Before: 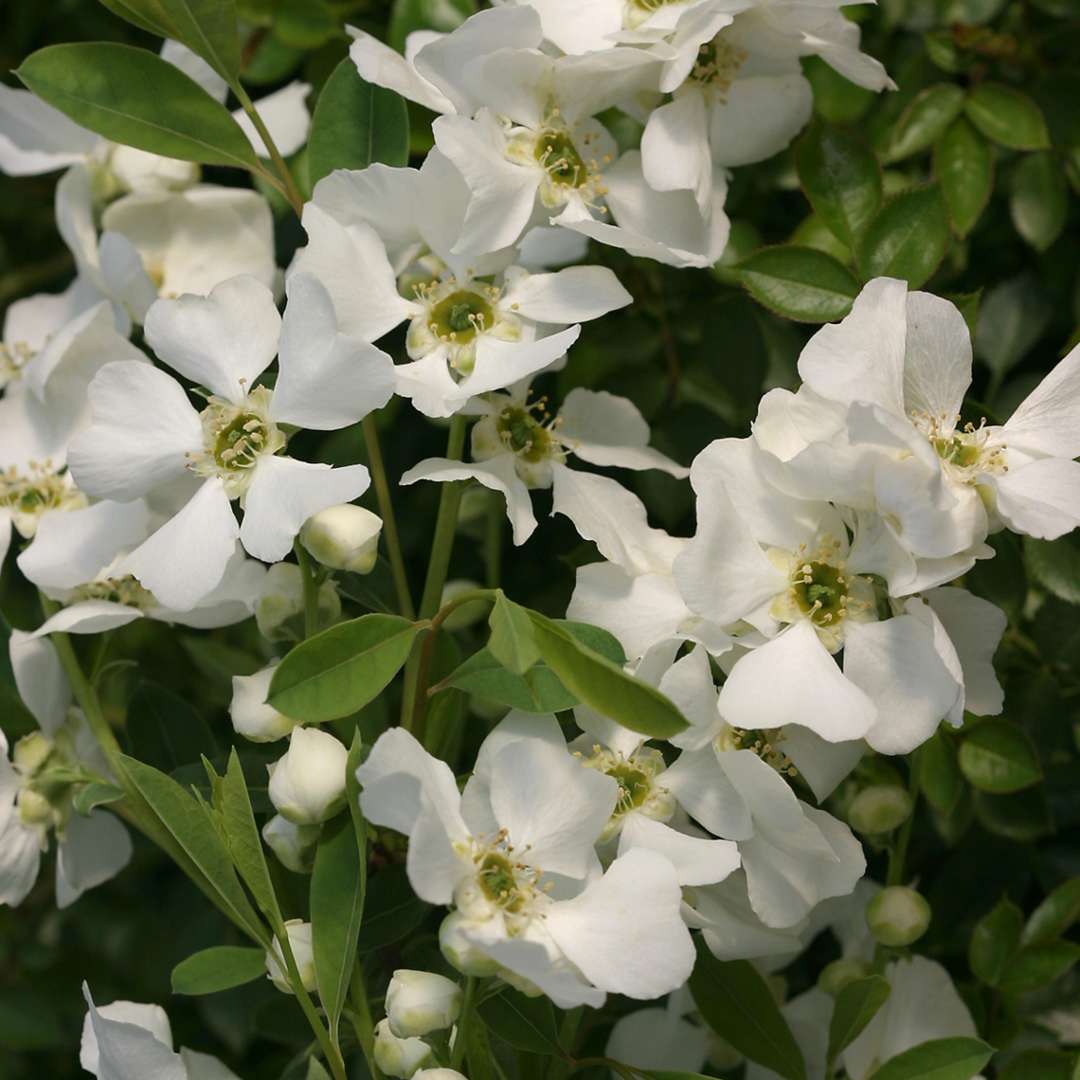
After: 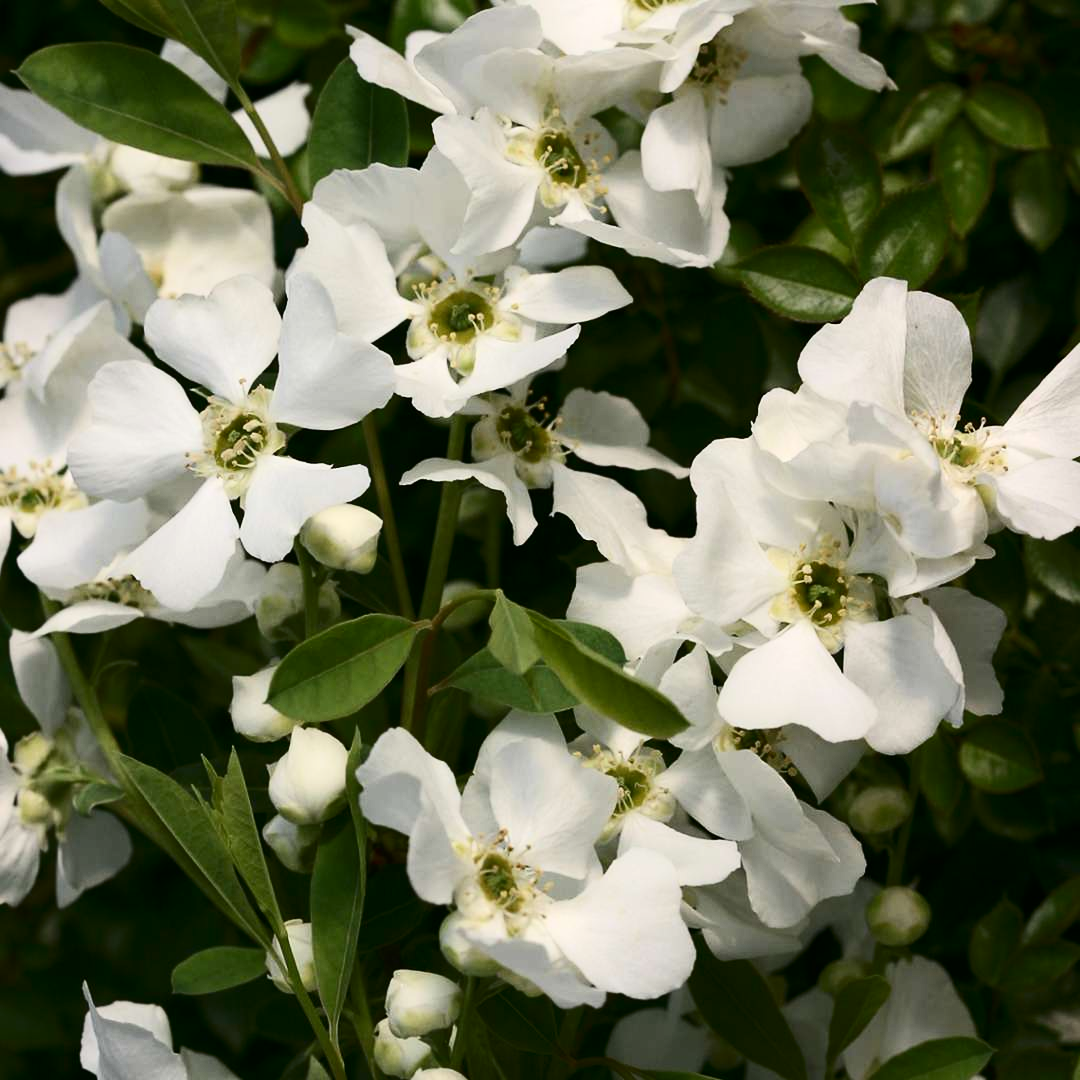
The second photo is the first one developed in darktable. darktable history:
contrast brightness saturation: contrast 0.29
